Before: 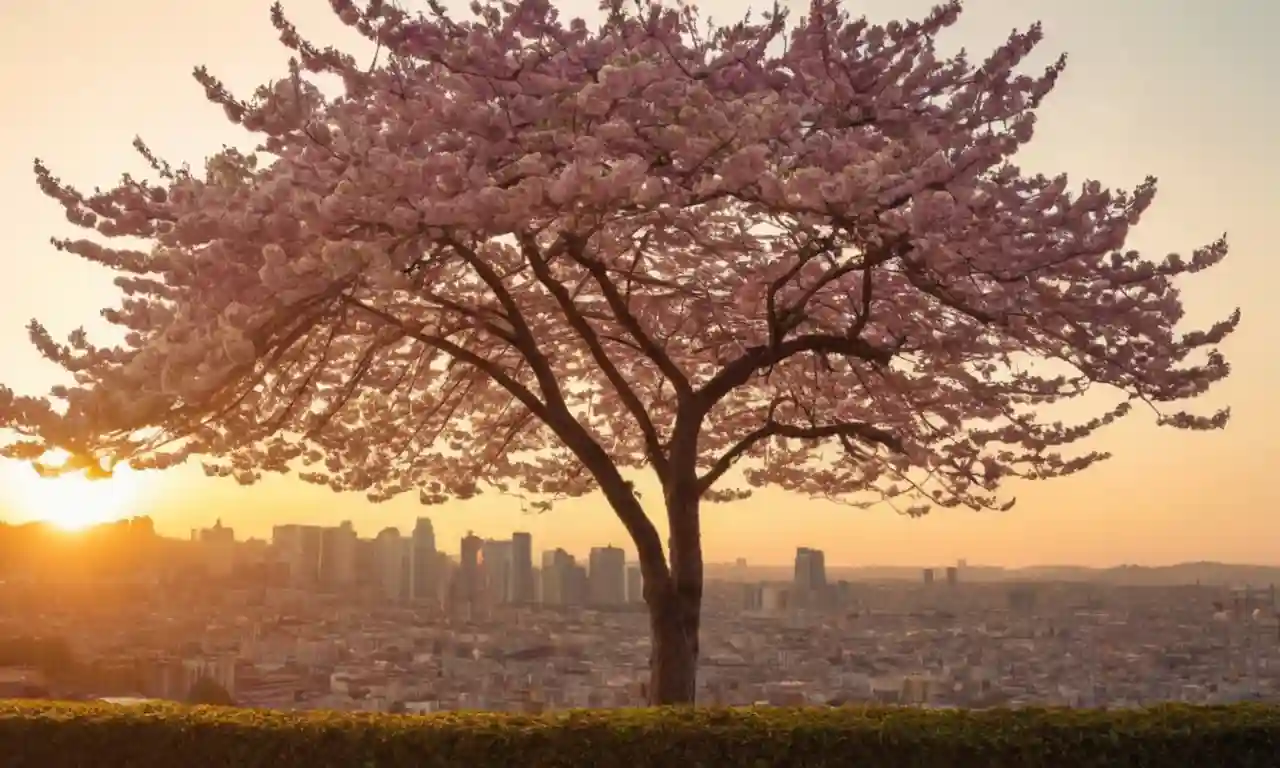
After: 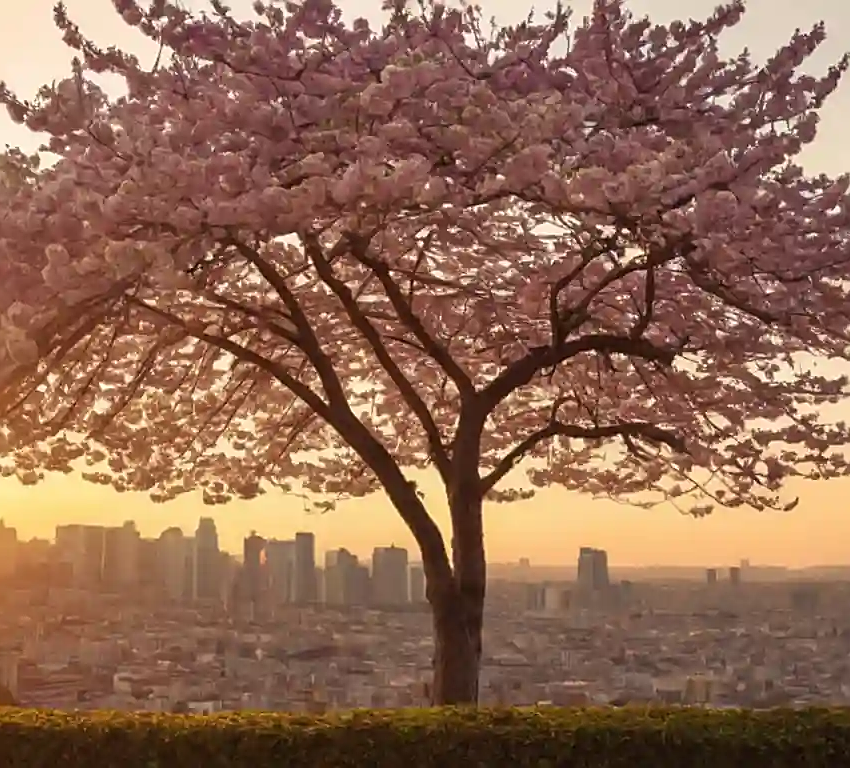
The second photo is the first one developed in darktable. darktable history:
sharpen: on, module defaults
crop: left 16.976%, right 16.584%
